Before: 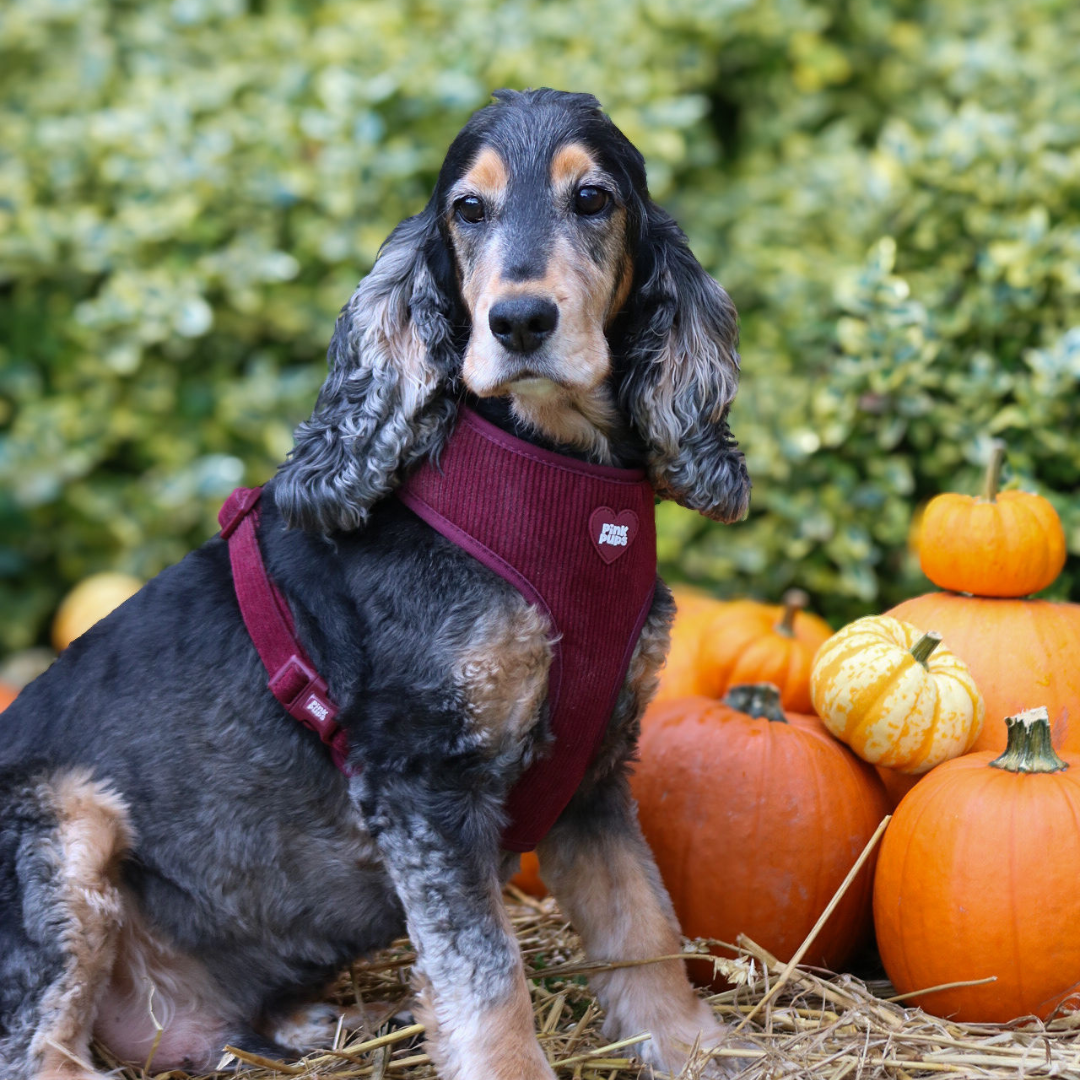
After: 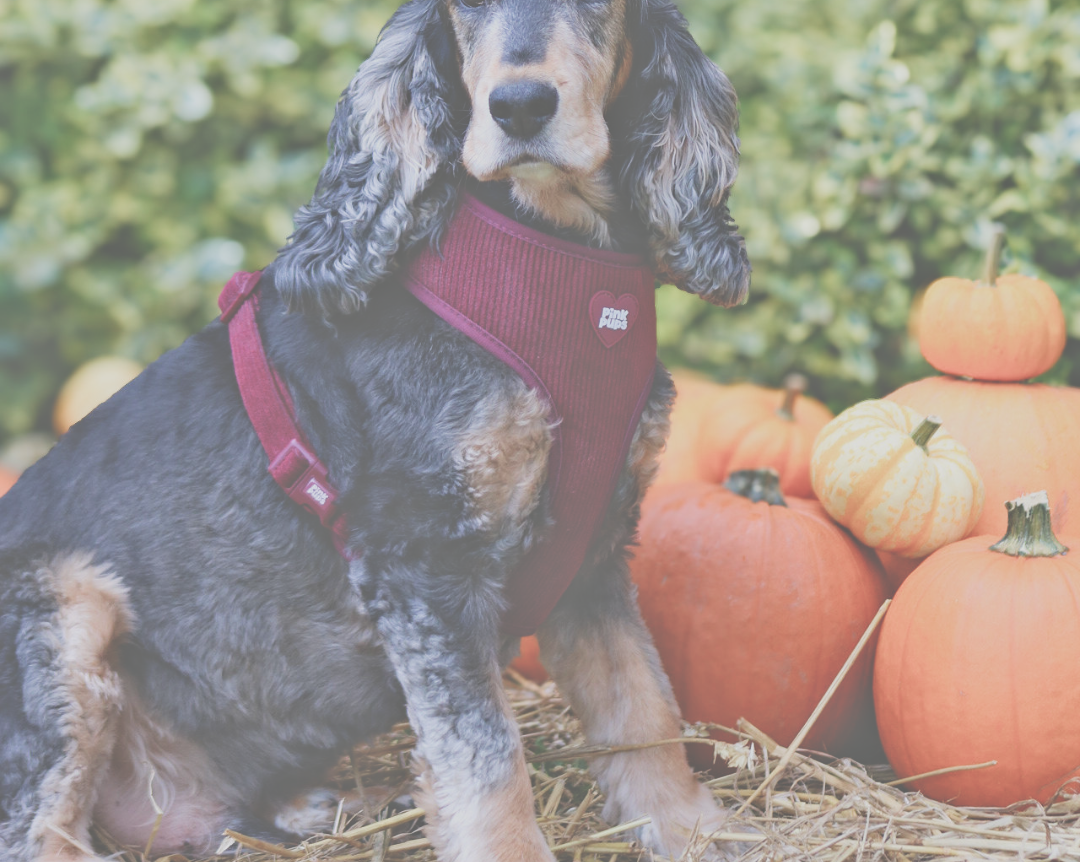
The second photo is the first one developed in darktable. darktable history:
exposure: black level correction -0.071, exposure 0.5 EV, compensate highlight preservation false
color balance rgb: shadows lift › chroma 0.739%, shadows lift › hue 111.31°, perceptual saturation grading › global saturation 0.14%, perceptual saturation grading › highlights -14.993%, perceptual saturation grading › shadows 24.465%, global vibrance -17.641%, contrast -6.368%
filmic rgb: black relative exposure -5.09 EV, white relative exposure 3.98 EV, hardness 2.9, contrast 1.094, color science v5 (2021), iterations of high-quality reconstruction 10, contrast in shadows safe, contrast in highlights safe
tone equalizer: -7 EV 0.157 EV, -6 EV 0.56 EV, -5 EV 1.11 EV, -4 EV 1.34 EV, -3 EV 1.15 EV, -2 EV 0.6 EV, -1 EV 0.147 EV
crop and rotate: top 20.133%
